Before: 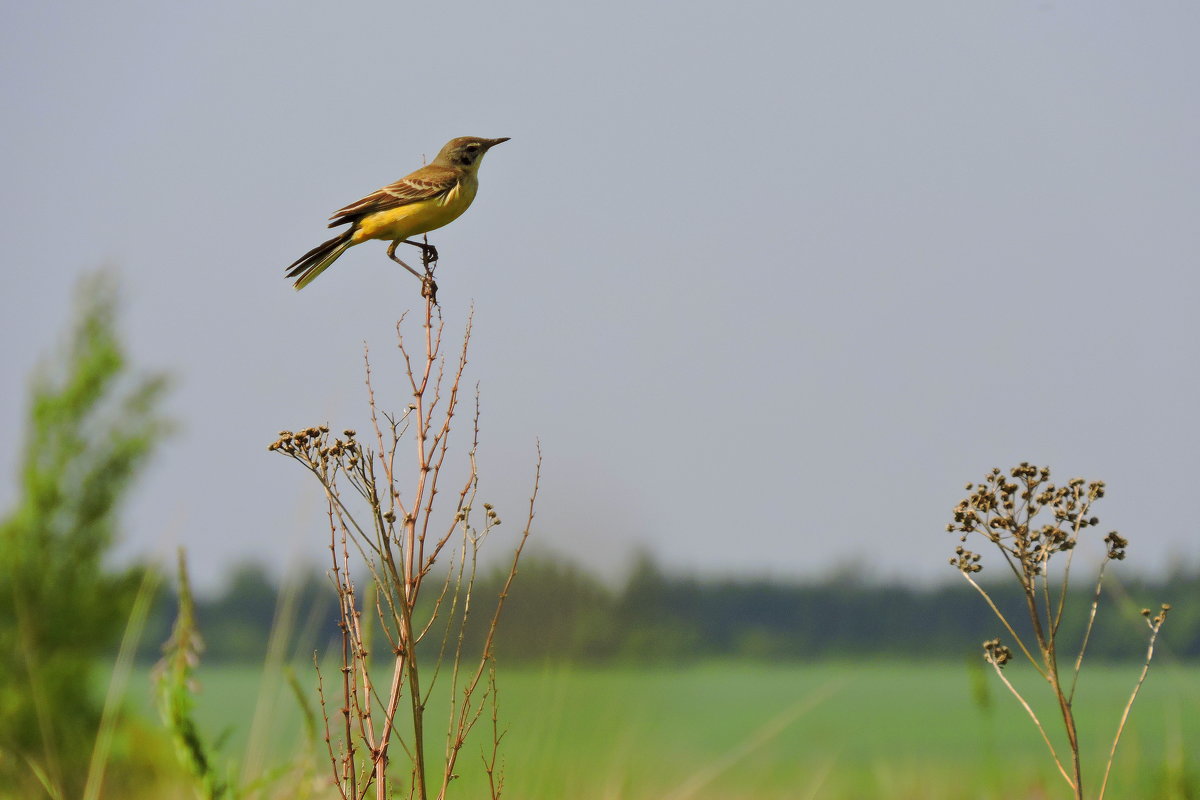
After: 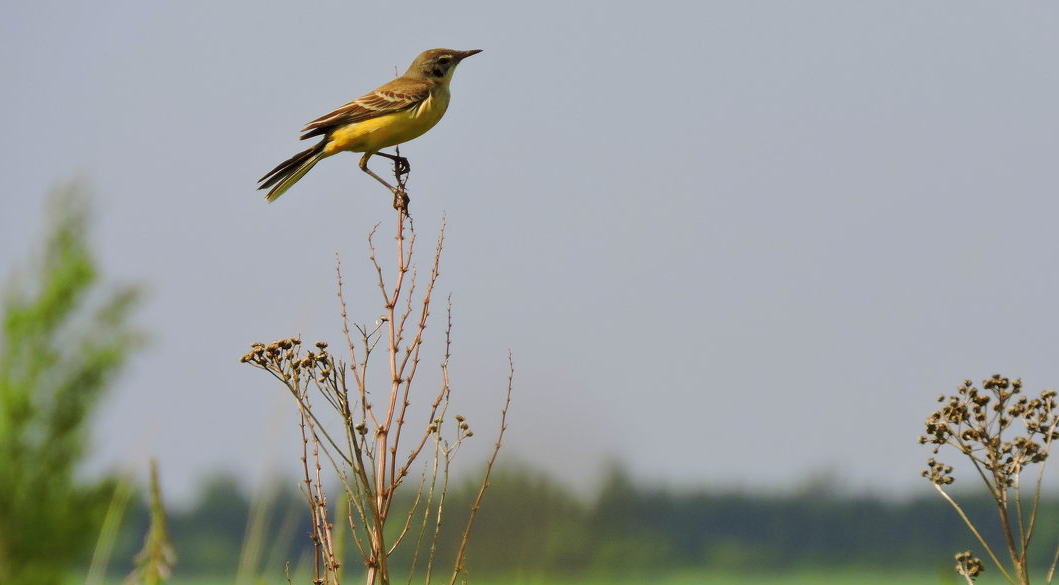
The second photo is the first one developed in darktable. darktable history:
crop and rotate: left 2.356%, top 11.101%, right 9.348%, bottom 15.711%
